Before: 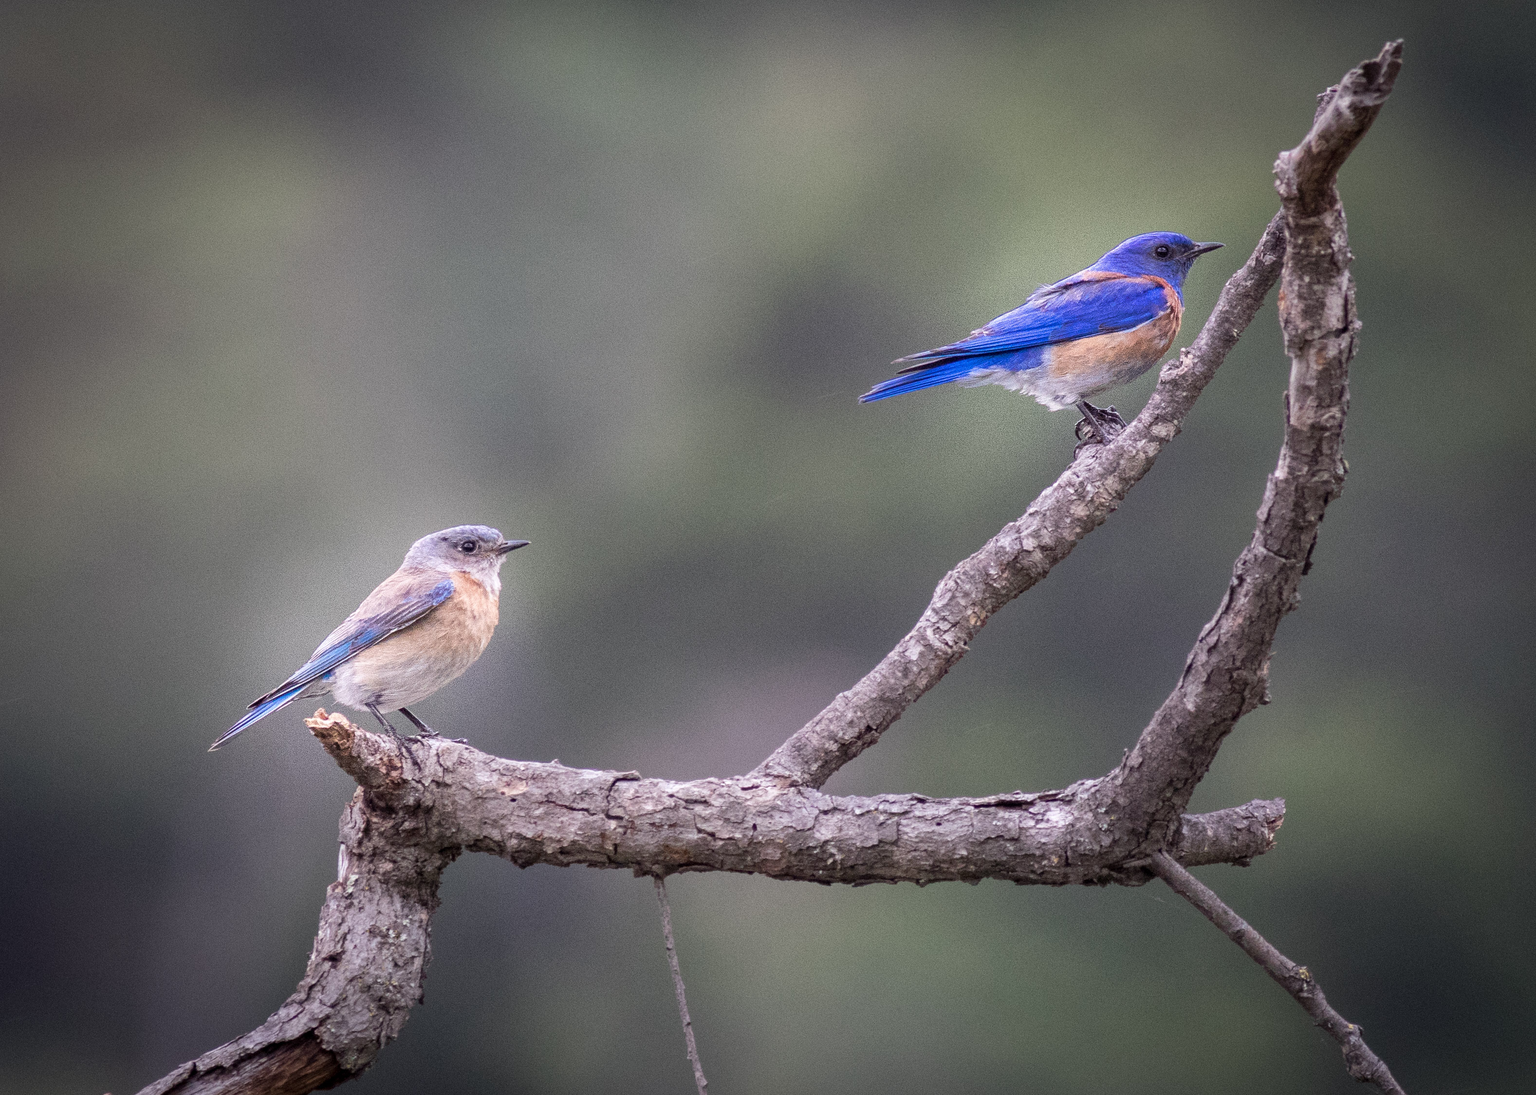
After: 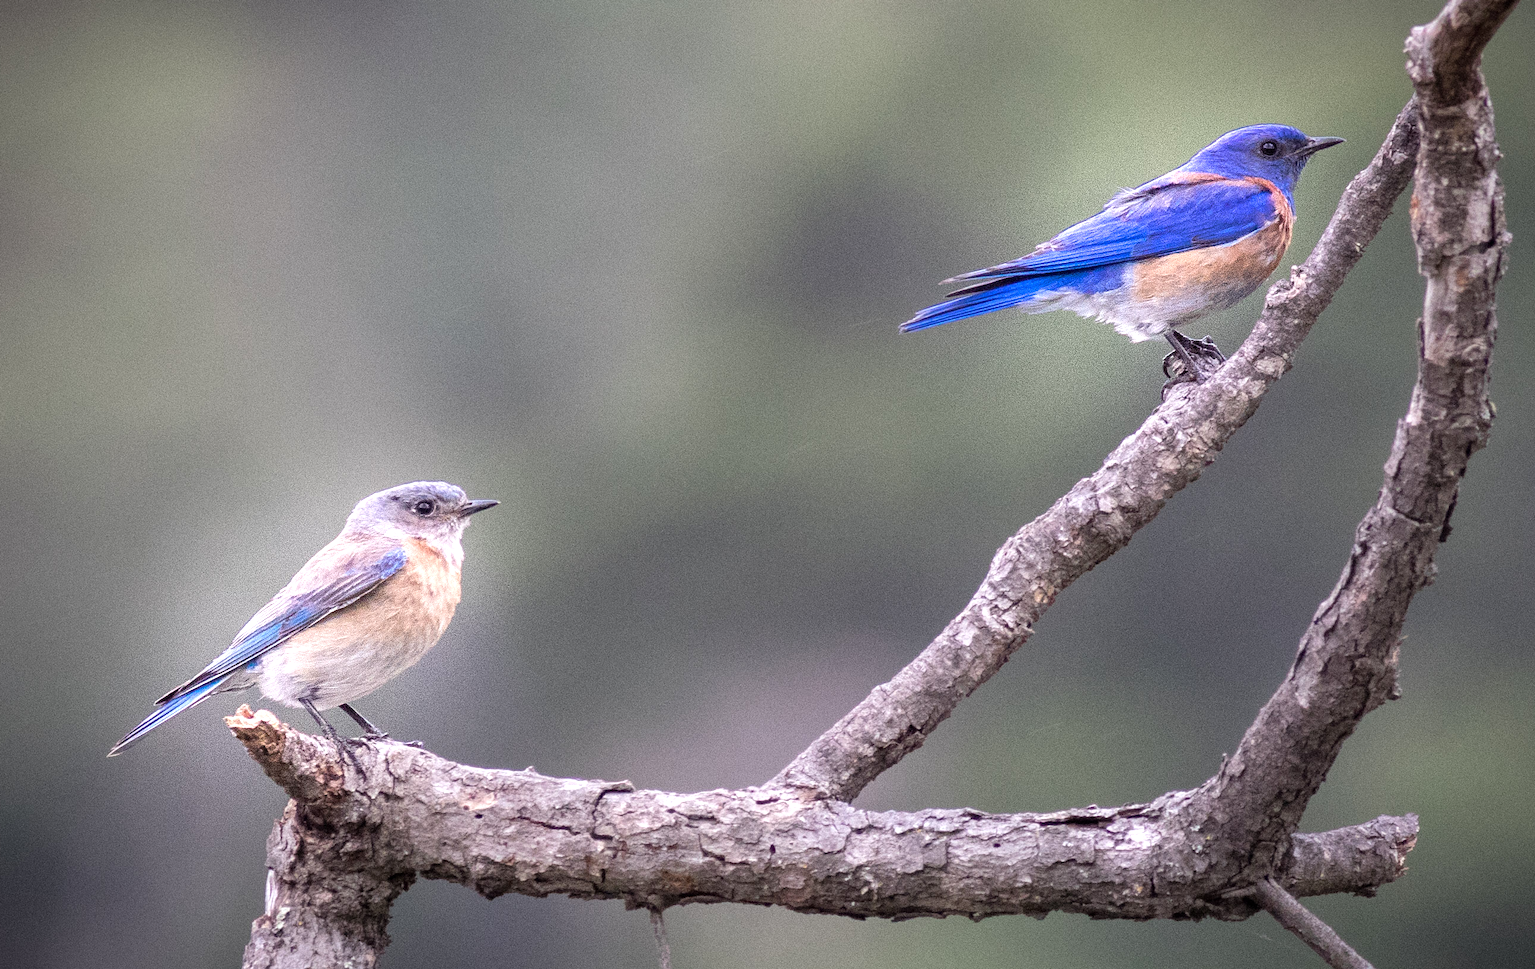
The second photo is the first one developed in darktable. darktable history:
tone equalizer: -8 EV -0.421 EV, -7 EV -0.374 EV, -6 EV -0.32 EV, -5 EV -0.19 EV, -3 EV 0.249 EV, -2 EV 0.32 EV, -1 EV 0.413 EV, +0 EV 0.44 EV
crop: left 7.842%, top 11.885%, right 10.015%, bottom 15.401%
